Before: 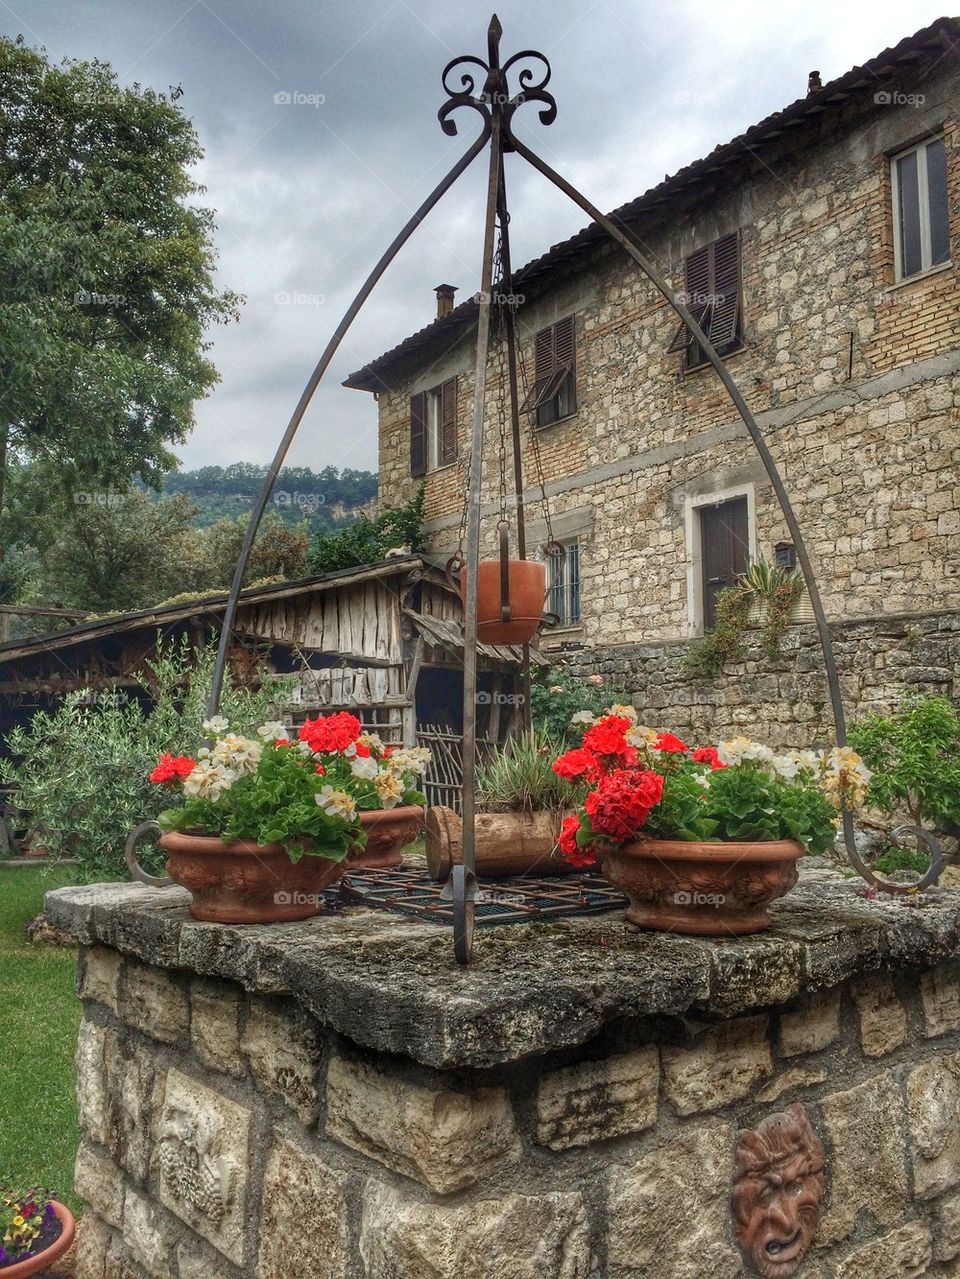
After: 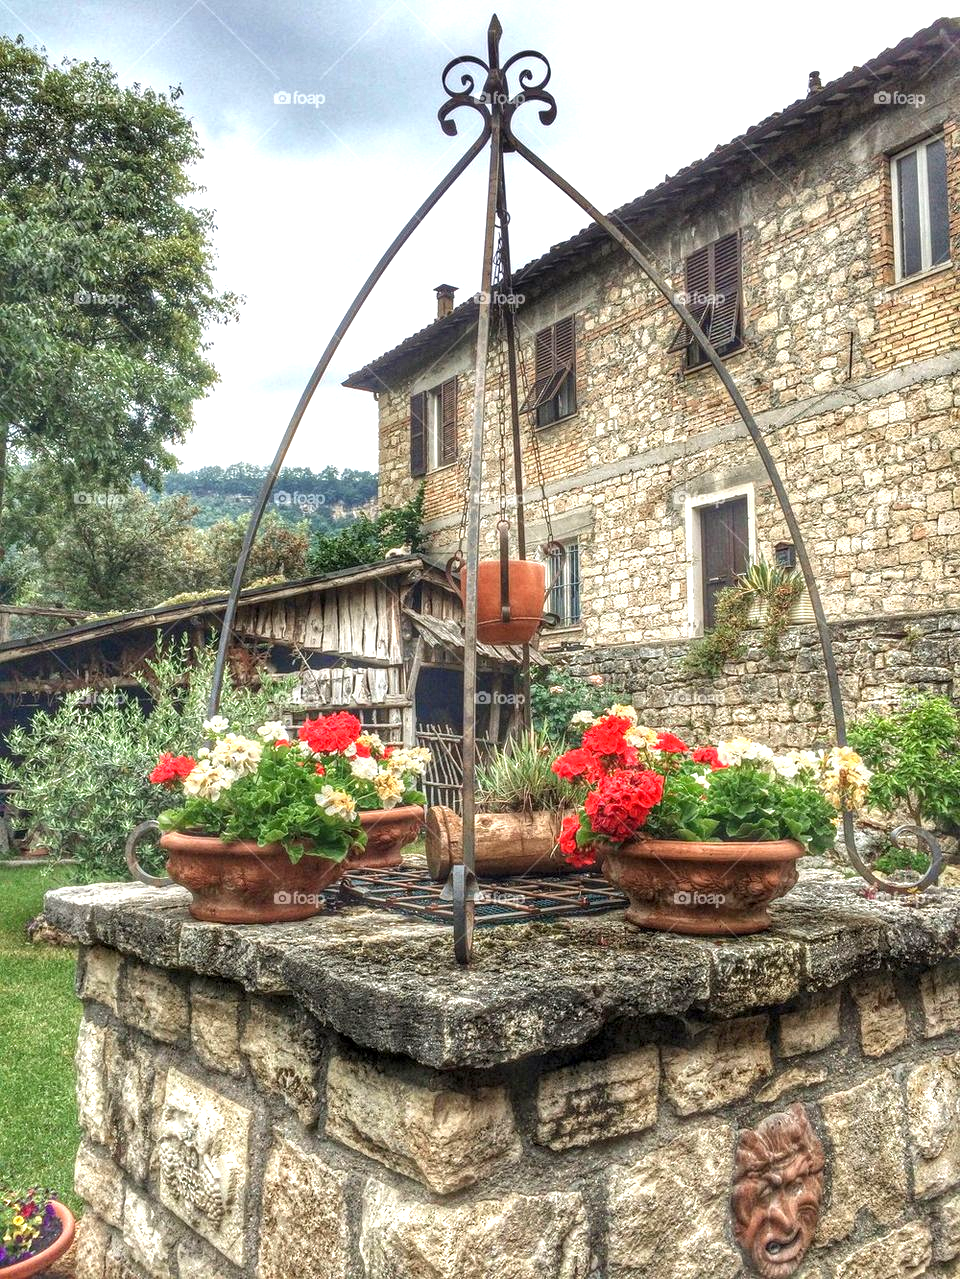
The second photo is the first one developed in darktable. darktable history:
local contrast: on, module defaults
exposure: exposure 1.064 EV, compensate highlight preservation false
